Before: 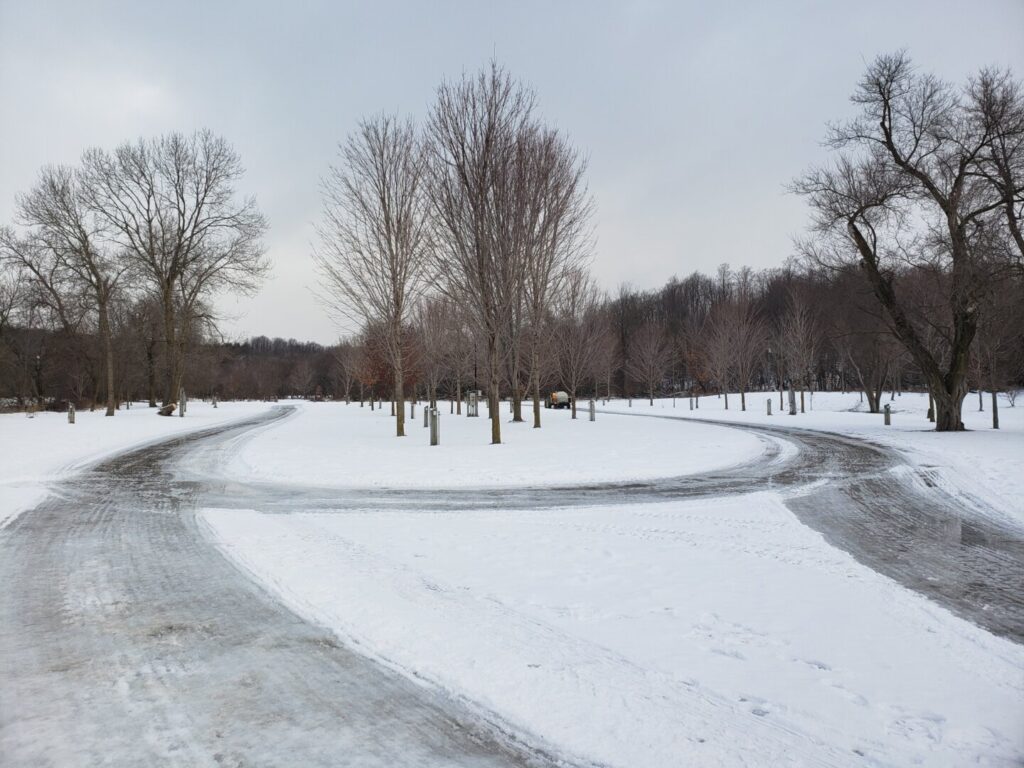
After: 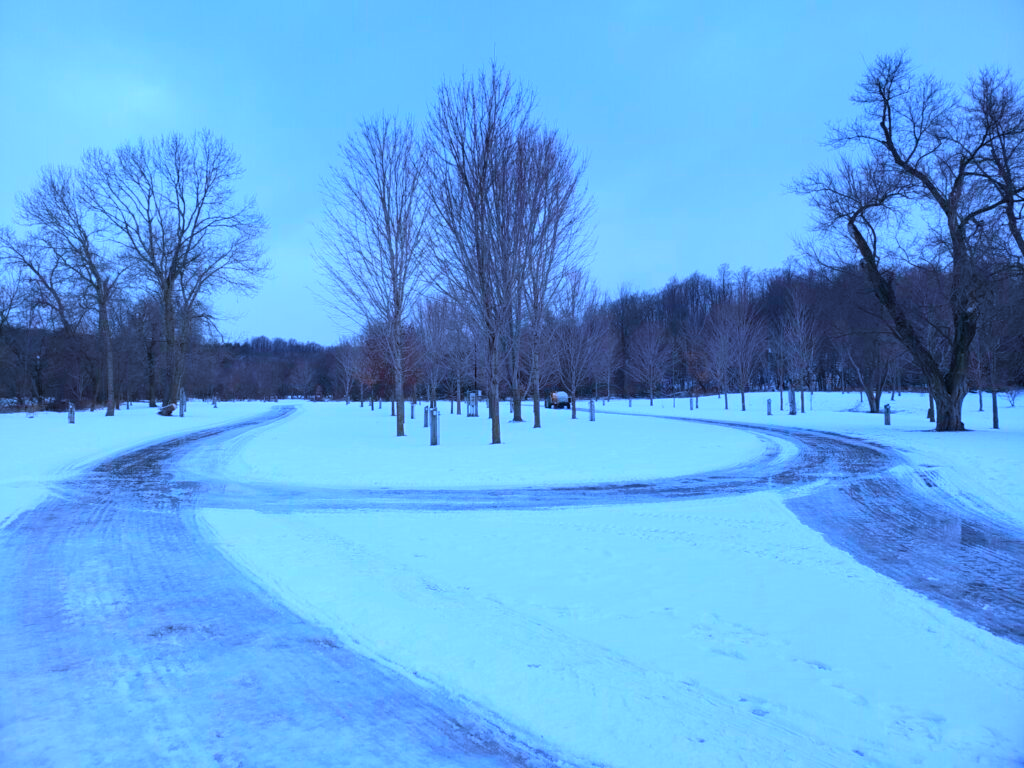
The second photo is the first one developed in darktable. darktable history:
color calibration: illuminant custom, x 0.46, y 0.428, temperature 2606.81 K
